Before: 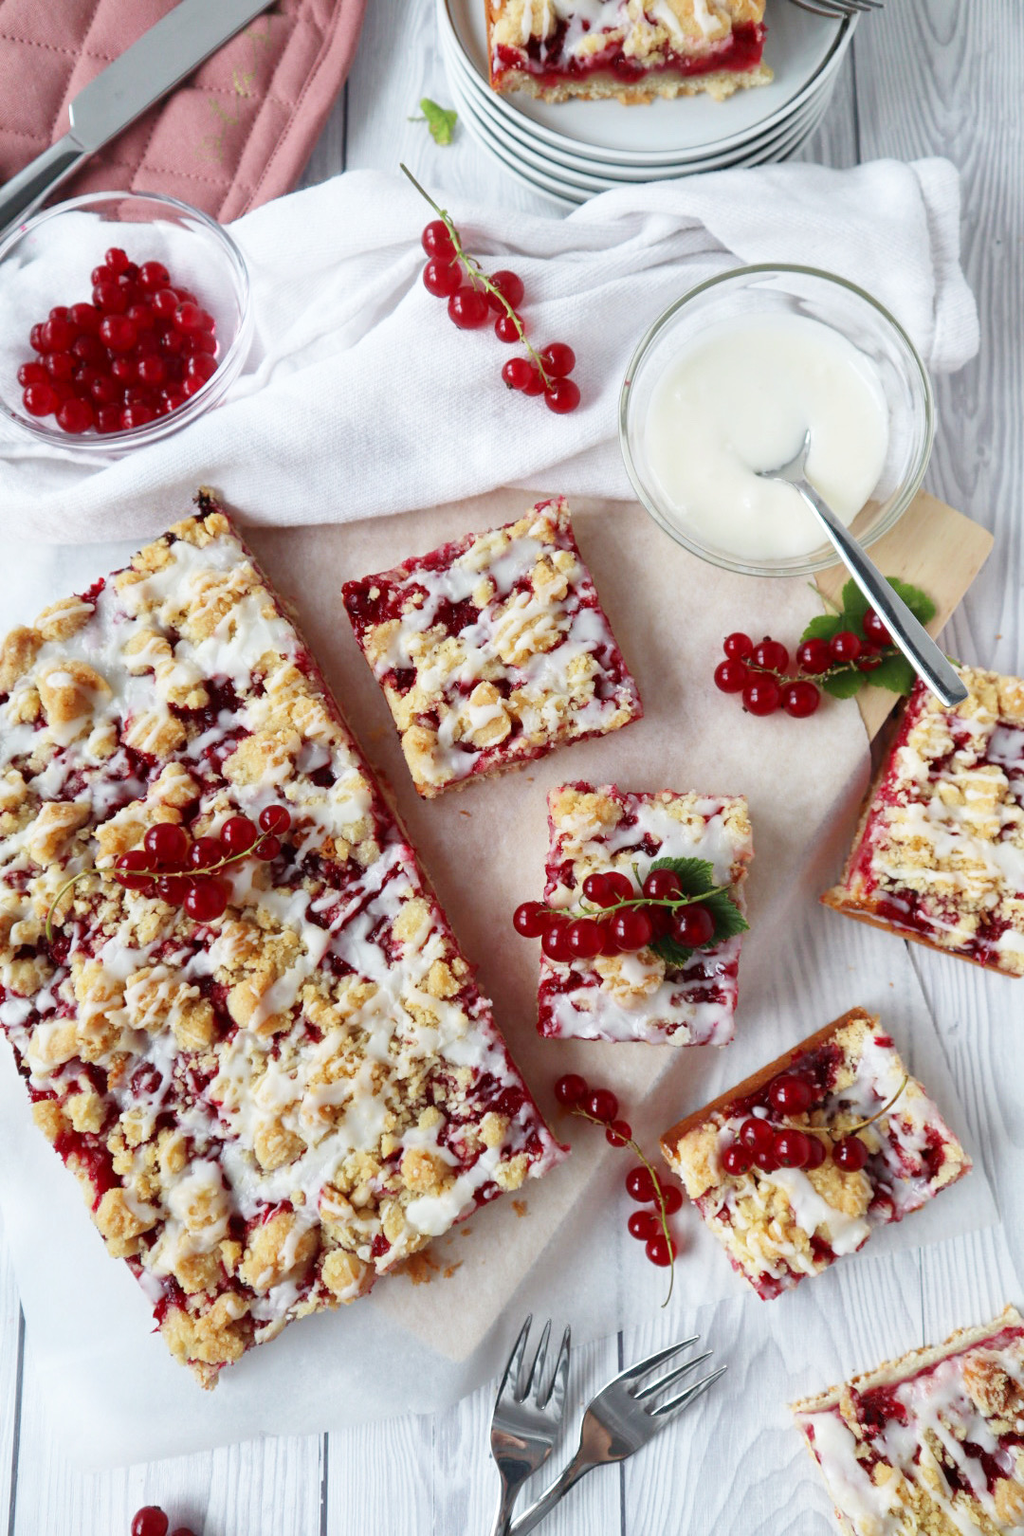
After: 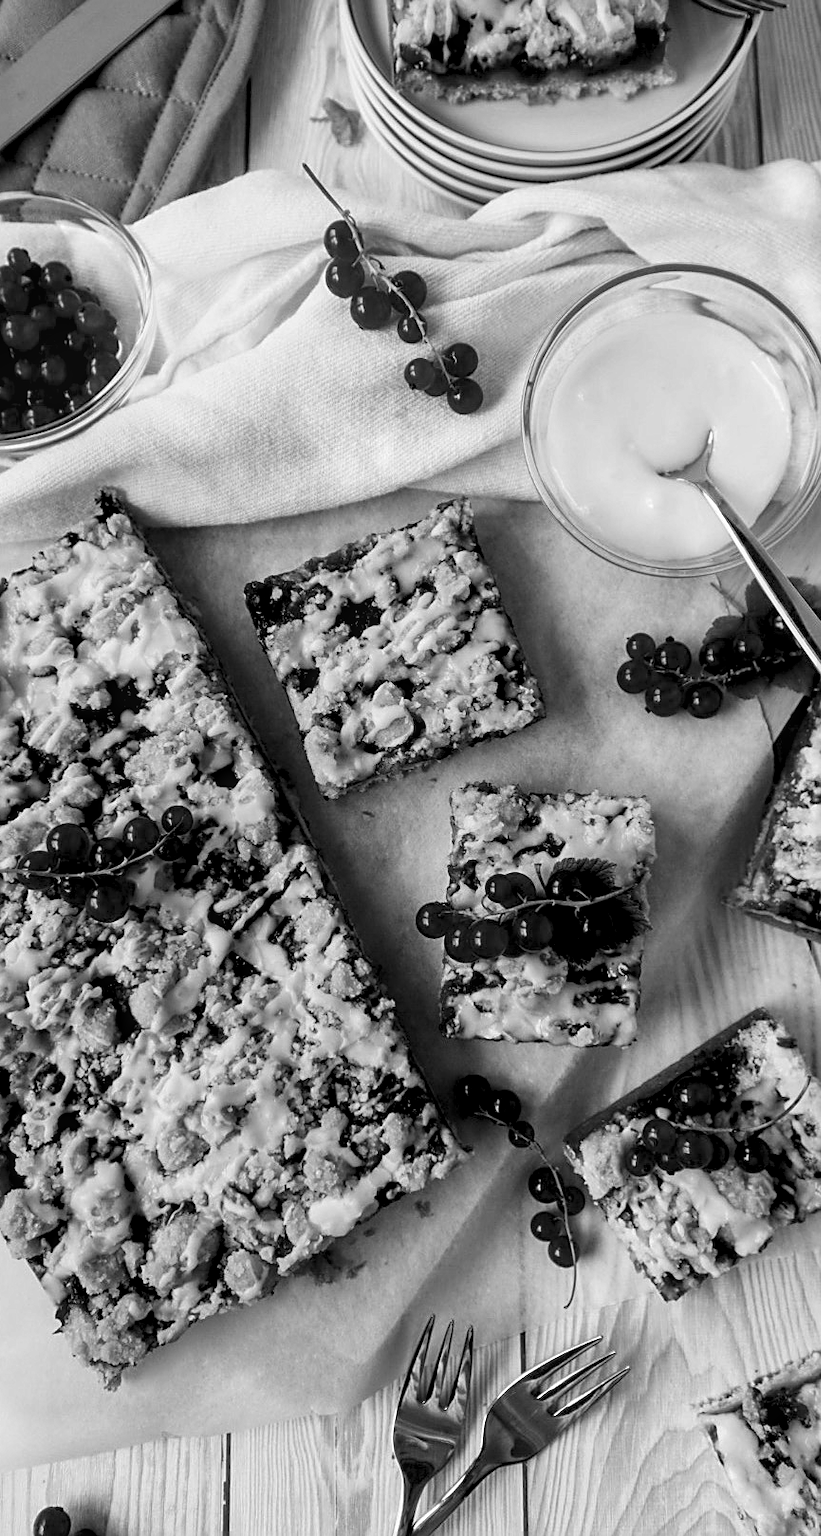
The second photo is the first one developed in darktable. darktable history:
crop and rotate: left 9.597%, right 10.195%
shadows and highlights: shadows 37.27, highlights -28.18, soften with gaussian
sharpen: on, module defaults
rgb levels: levels [[0.027, 0.429, 0.996], [0, 0.5, 1], [0, 0.5, 1]]
contrast brightness saturation: contrast -0.03, brightness -0.59, saturation -1
local contrast: on, module defaults
